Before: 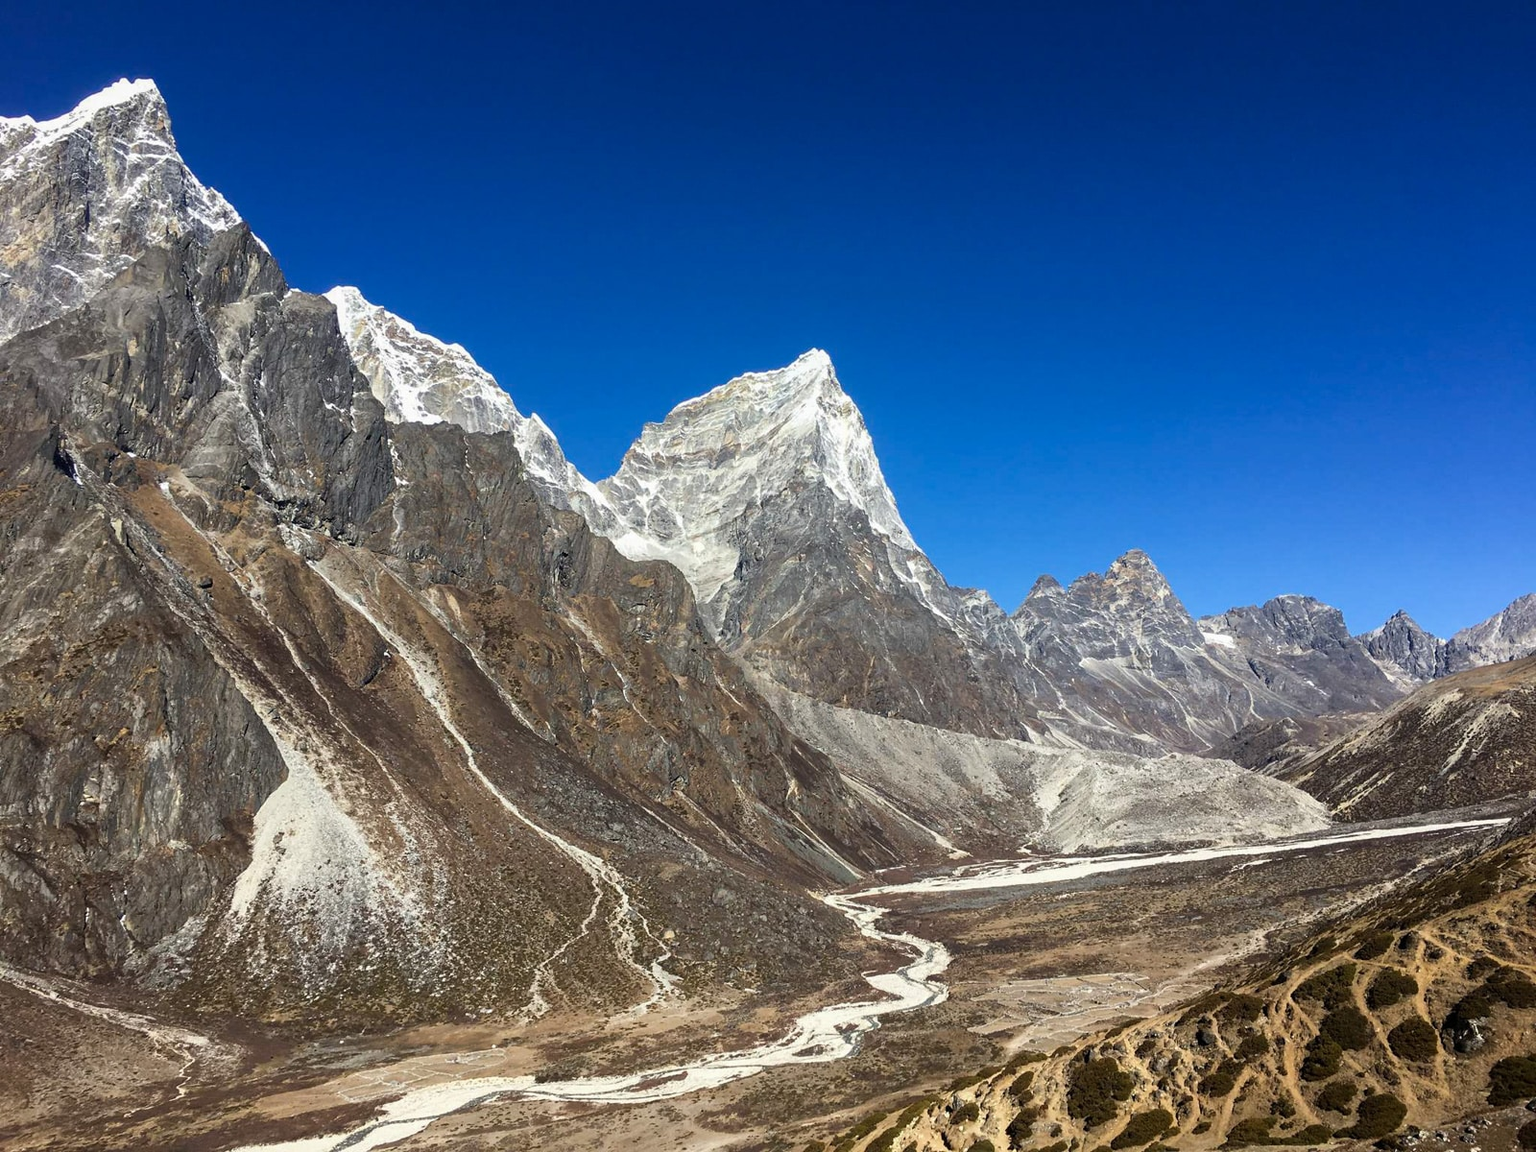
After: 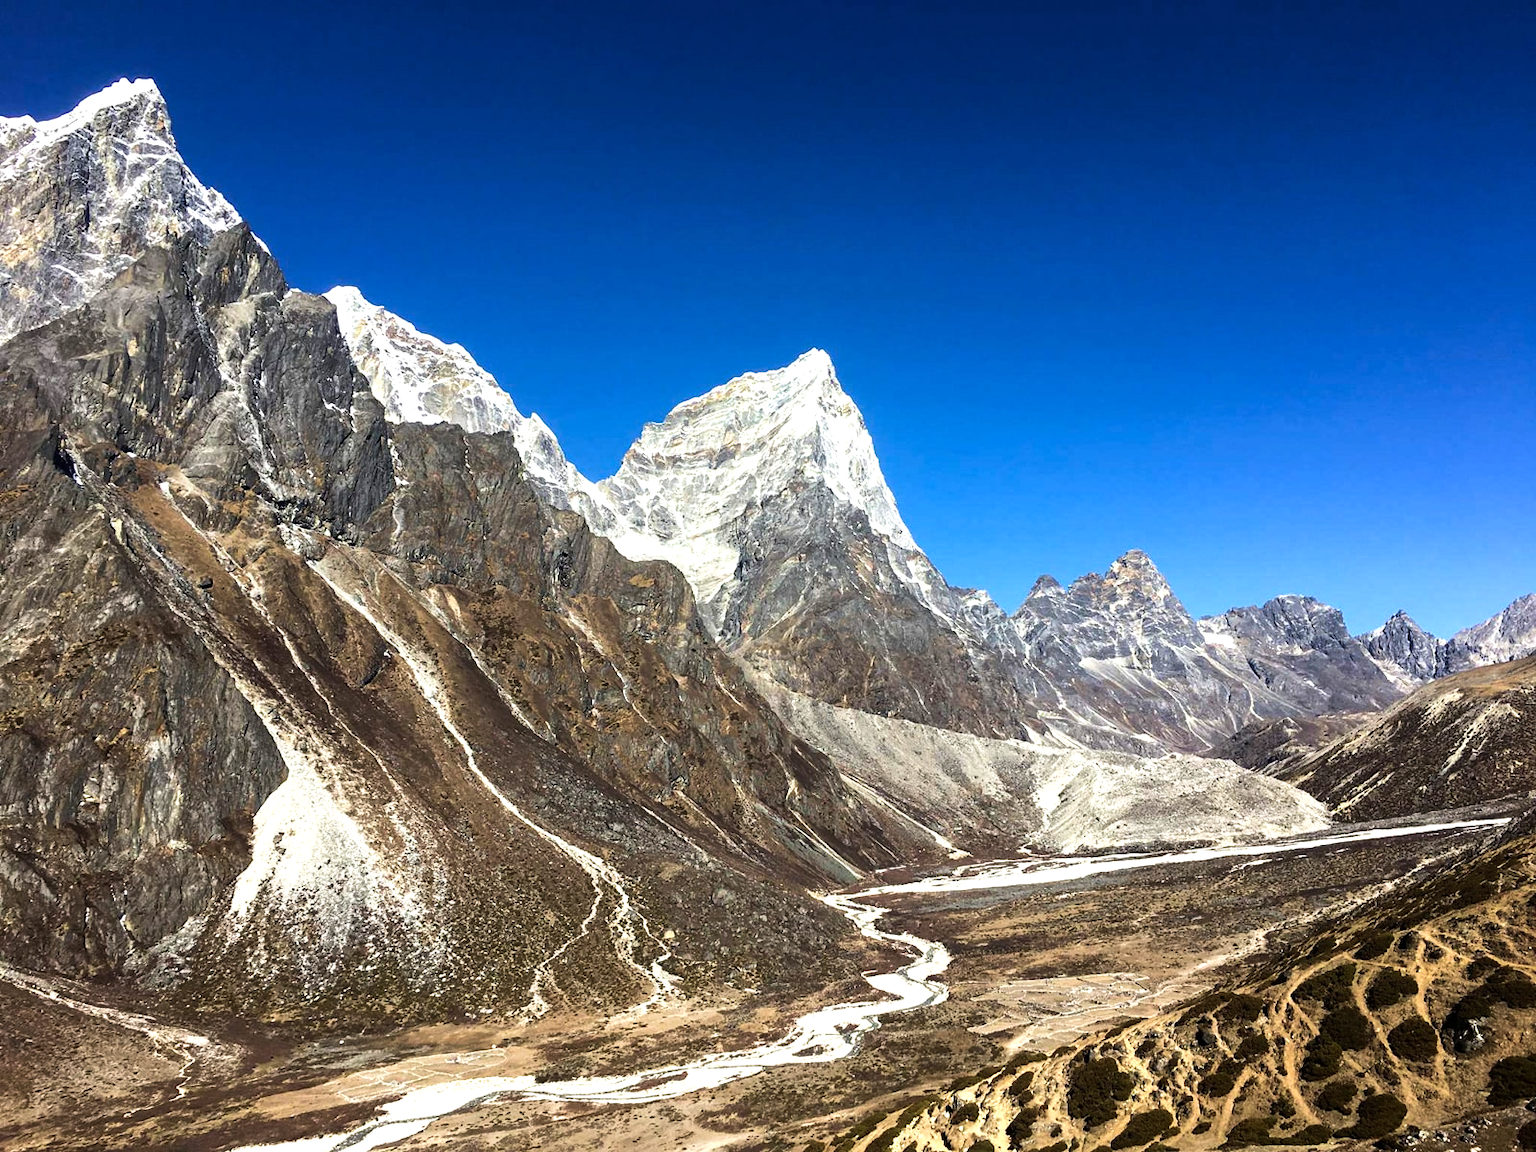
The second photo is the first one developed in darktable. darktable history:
velvia: on, module defaults
tone equalizer: -8 EV -0.746 EV, -7 EV -0.732 EV, -6 EV -0.566 EV, -5 EV -0.425 EV, -3 EV 0.373 EV, -2 EV 0.6 EV, -1 EV 0.699 EV, +0 EV 0.741 EV, edges refinement/feathering 500, mask exposure compensation -1.57 EV, preserve details no
